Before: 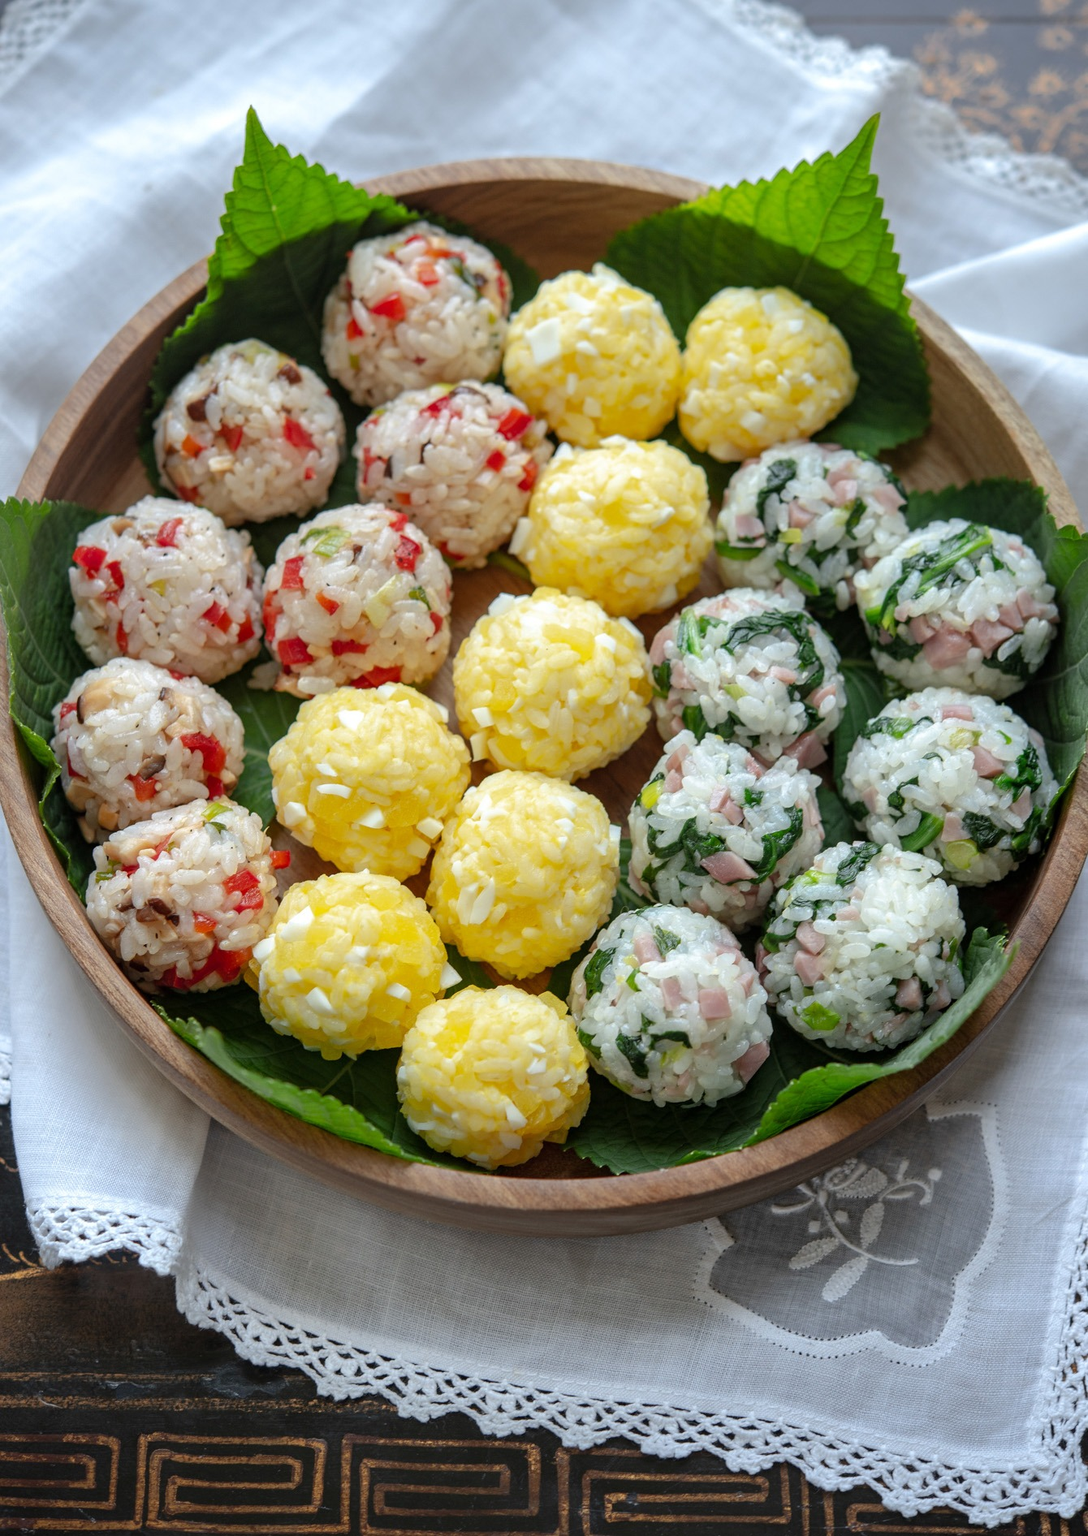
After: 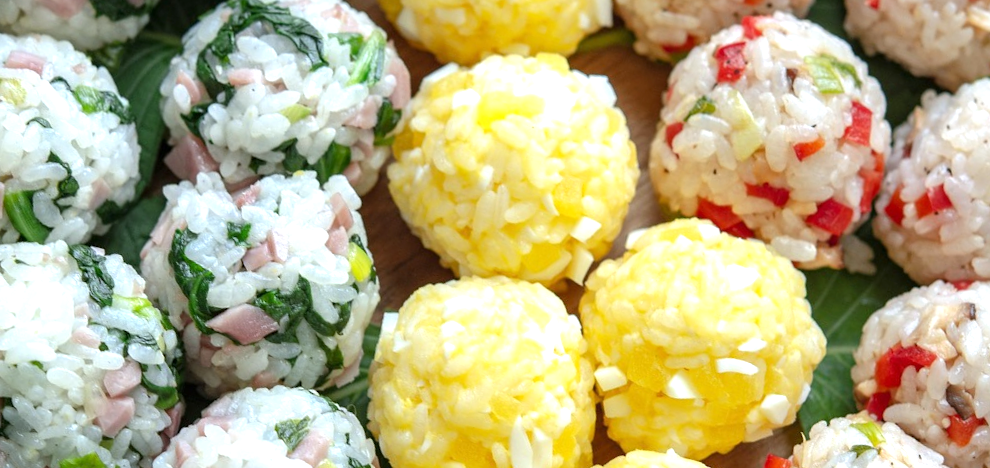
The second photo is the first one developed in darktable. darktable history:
crop and rotate: angle 16.12°, top 30.835%, bottom 35.653%
white balance: red 0.98, blue 1.034
exposure: exposure 0.556 EV, compensate highlight preservation false
